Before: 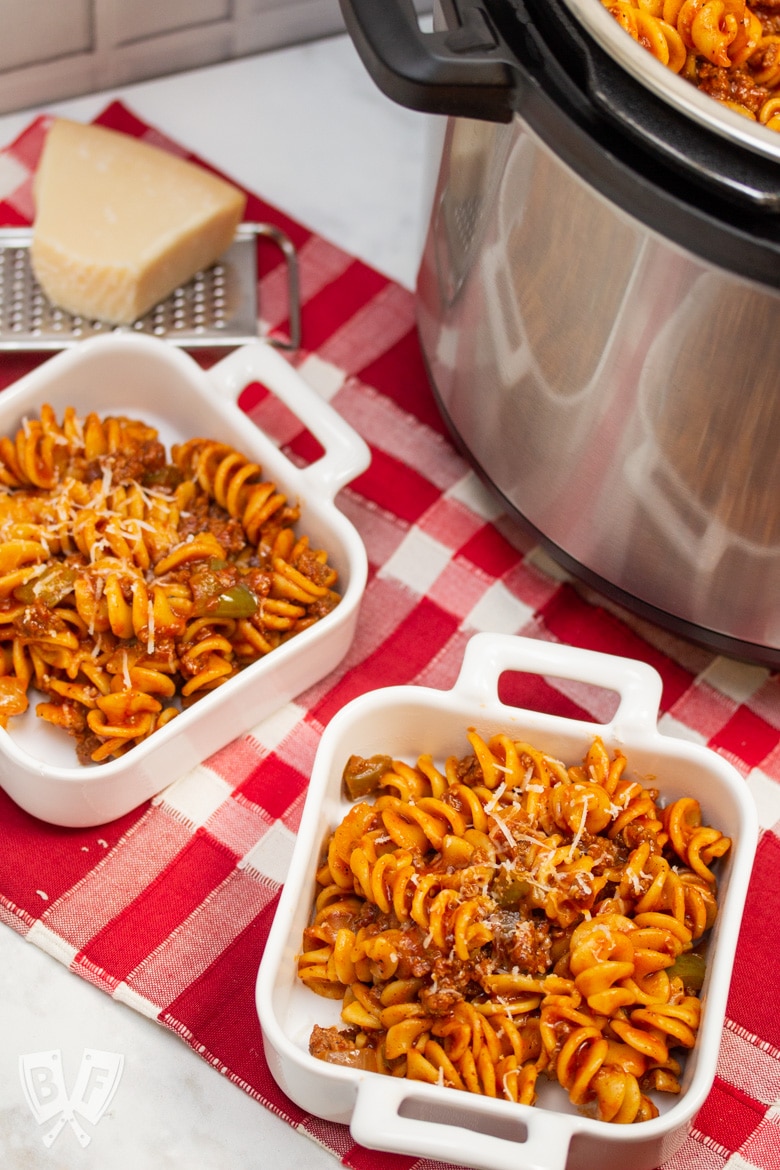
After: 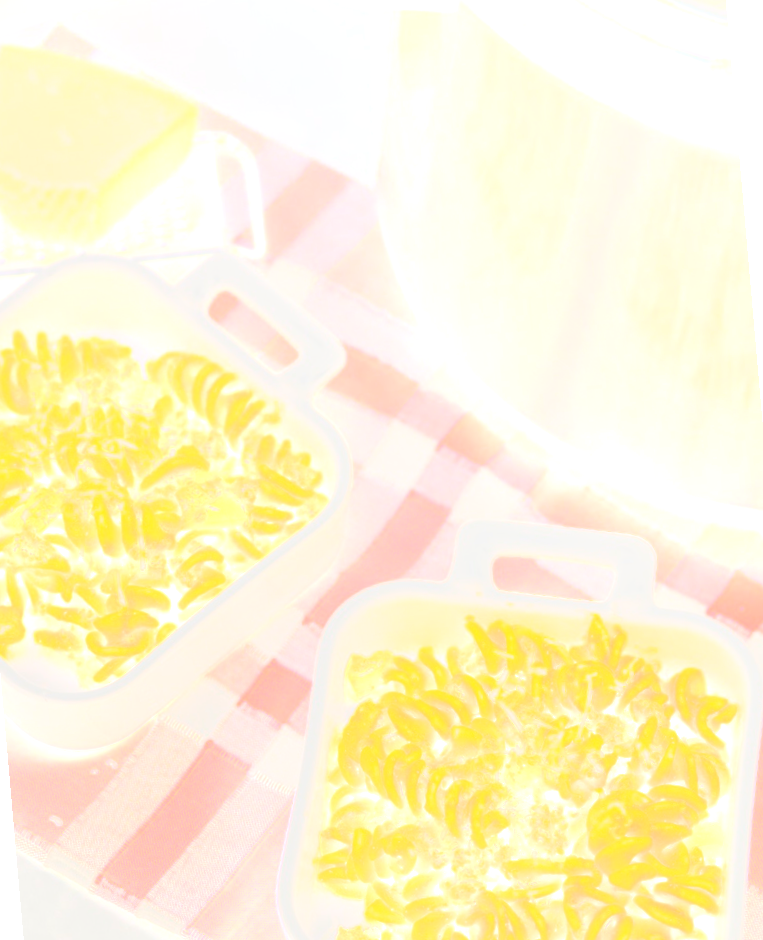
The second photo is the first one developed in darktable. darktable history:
crop and rotate: left 2.536%, right 1.107%, bottom 2.246%
shadows and highlights: shadows -10, white point adjustment 1.5, highlights 10
exposure: black level correction 0, exposure 0.7 EV, compensate exposure bias true, compensate highlight preservation false
bloom: size 70%, threshold 25%, strength 70%
rotate and perspective: rotation -5°, crop left 0.05, crop right 0.952, crop top 0.11, crop bottom 0.89
